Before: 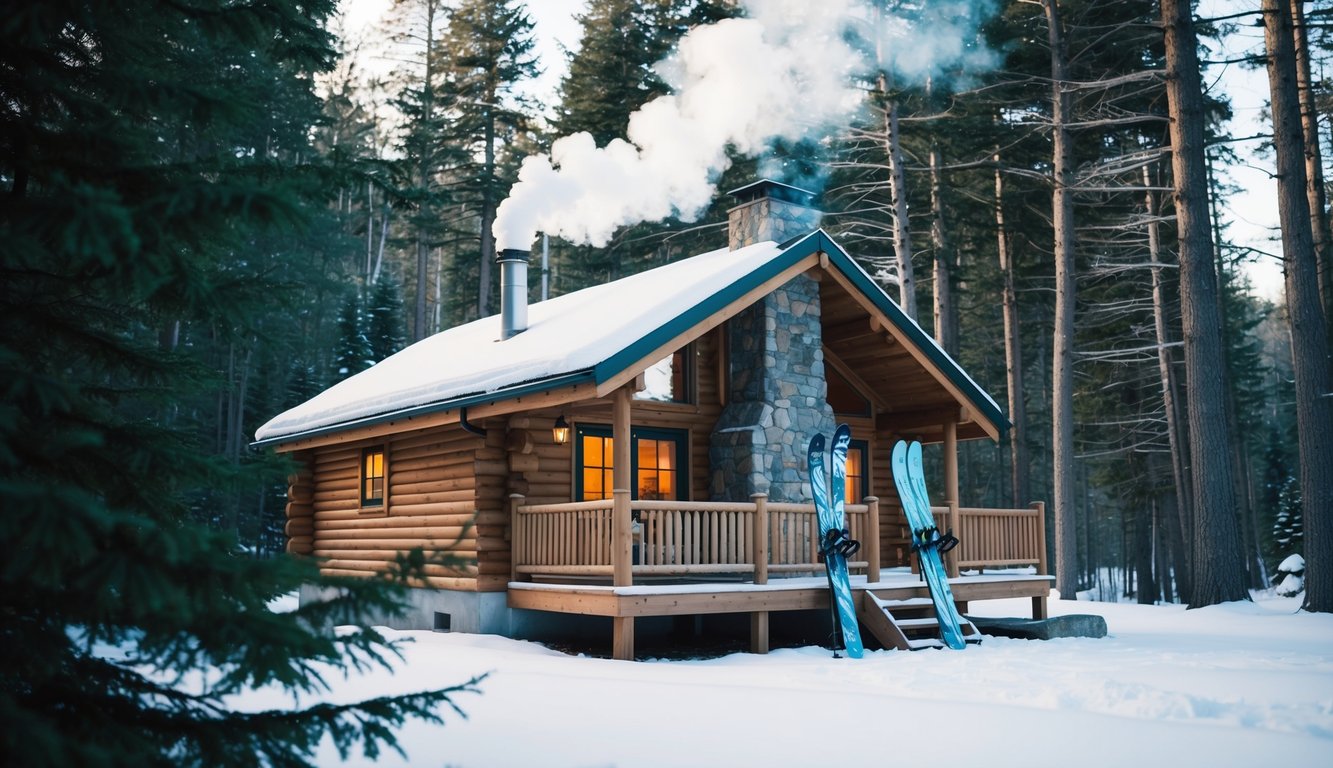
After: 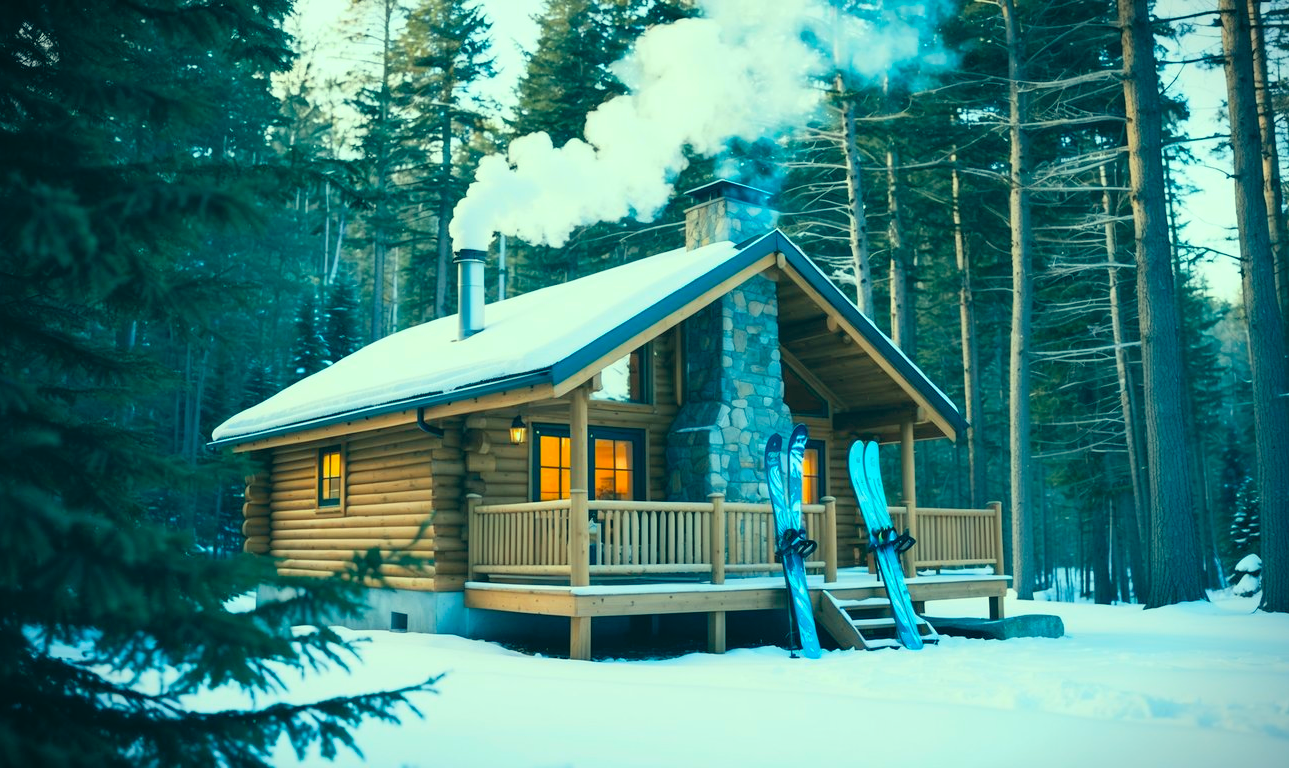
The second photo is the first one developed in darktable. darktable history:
crop and rotate: left 3.241%
contrast brightness saturation: contrast 0.069, brightness 0.178, saturation 0.4
color correction: highlights a* -19.59, highlights b* 9.8, shadows a* -19.83, shadows b* -10.96
vignetting: fall-off start 99.3%, width/height ratio 1.308
